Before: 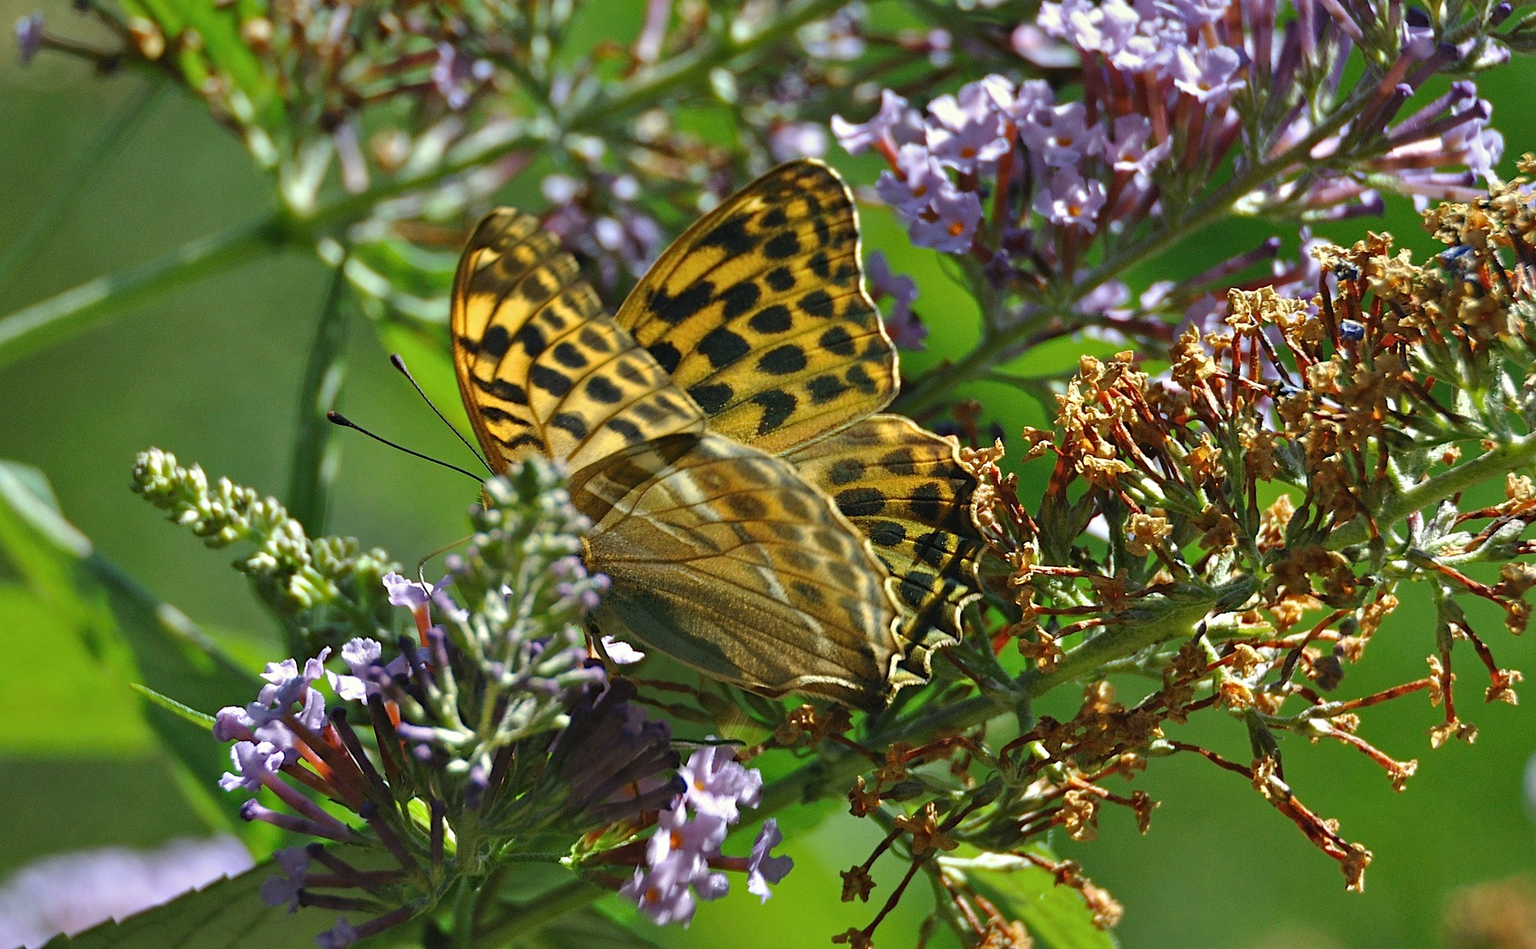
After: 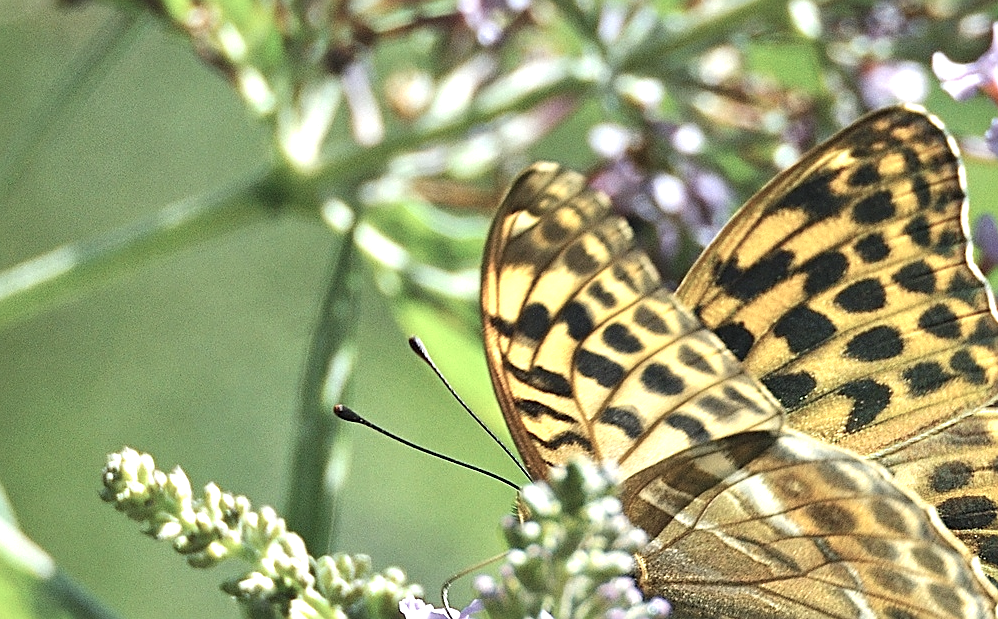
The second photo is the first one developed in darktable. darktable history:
exposure: black level correction -0.002, exposure 1.115 EV, compensate highlight preservation false
crop and rotate: left 3.047%, top 7.509%, right 42.236%, bottom 37.598%
contrast brightness saturation: contrast 0.1, saturation -0.36
sharpen: on, module defaults
